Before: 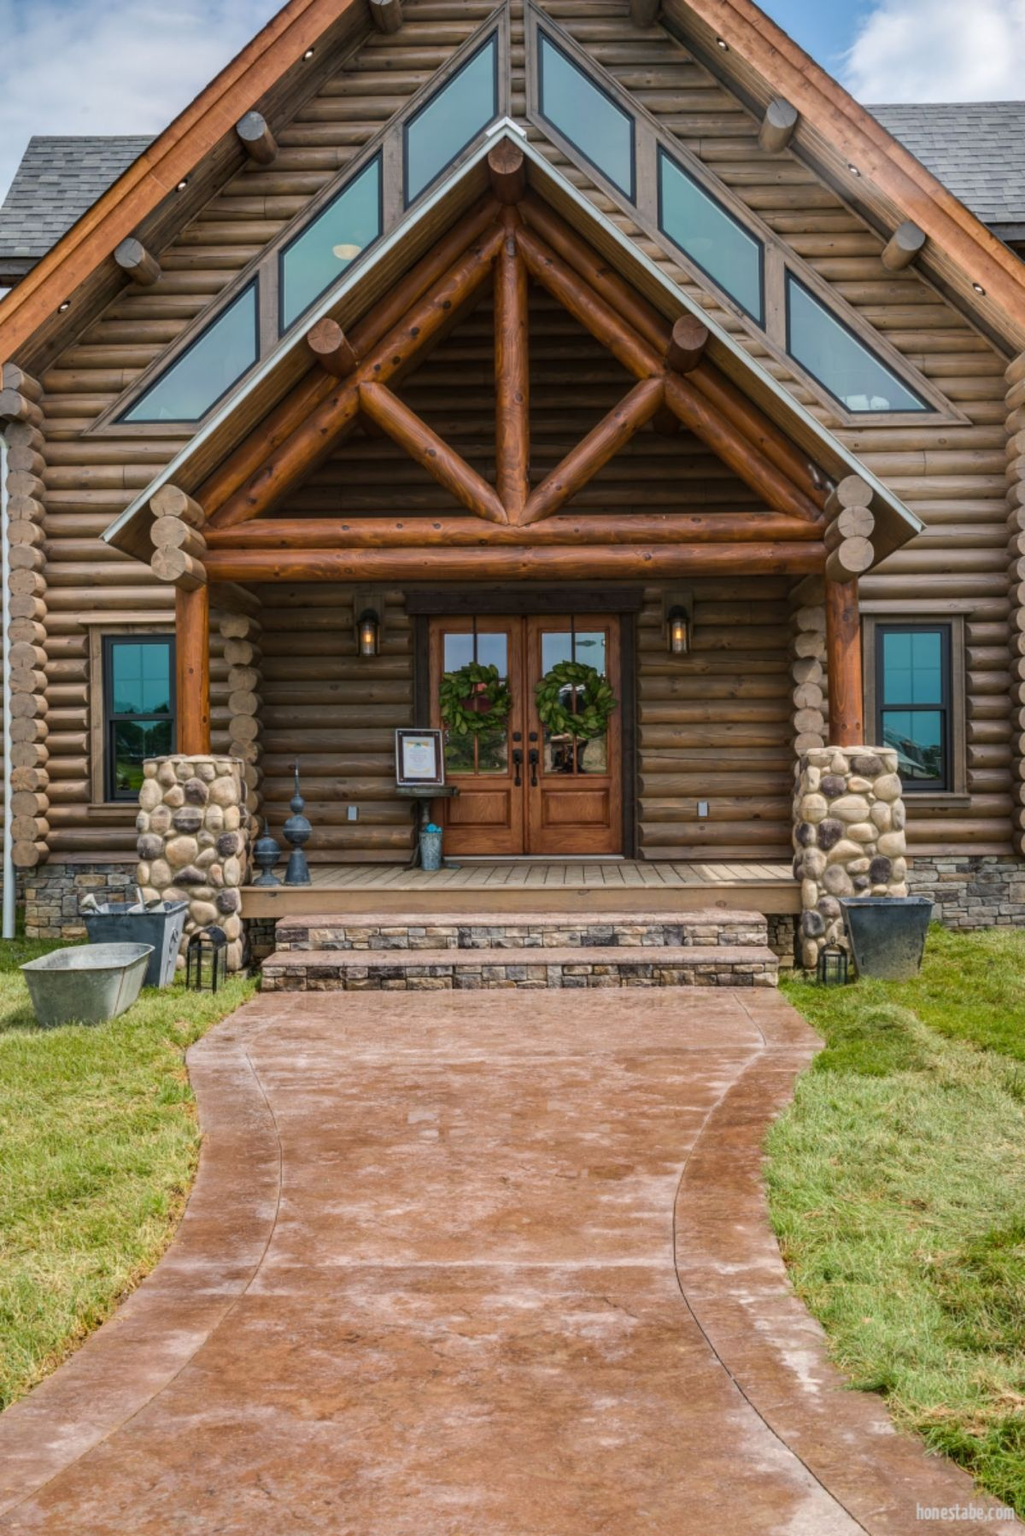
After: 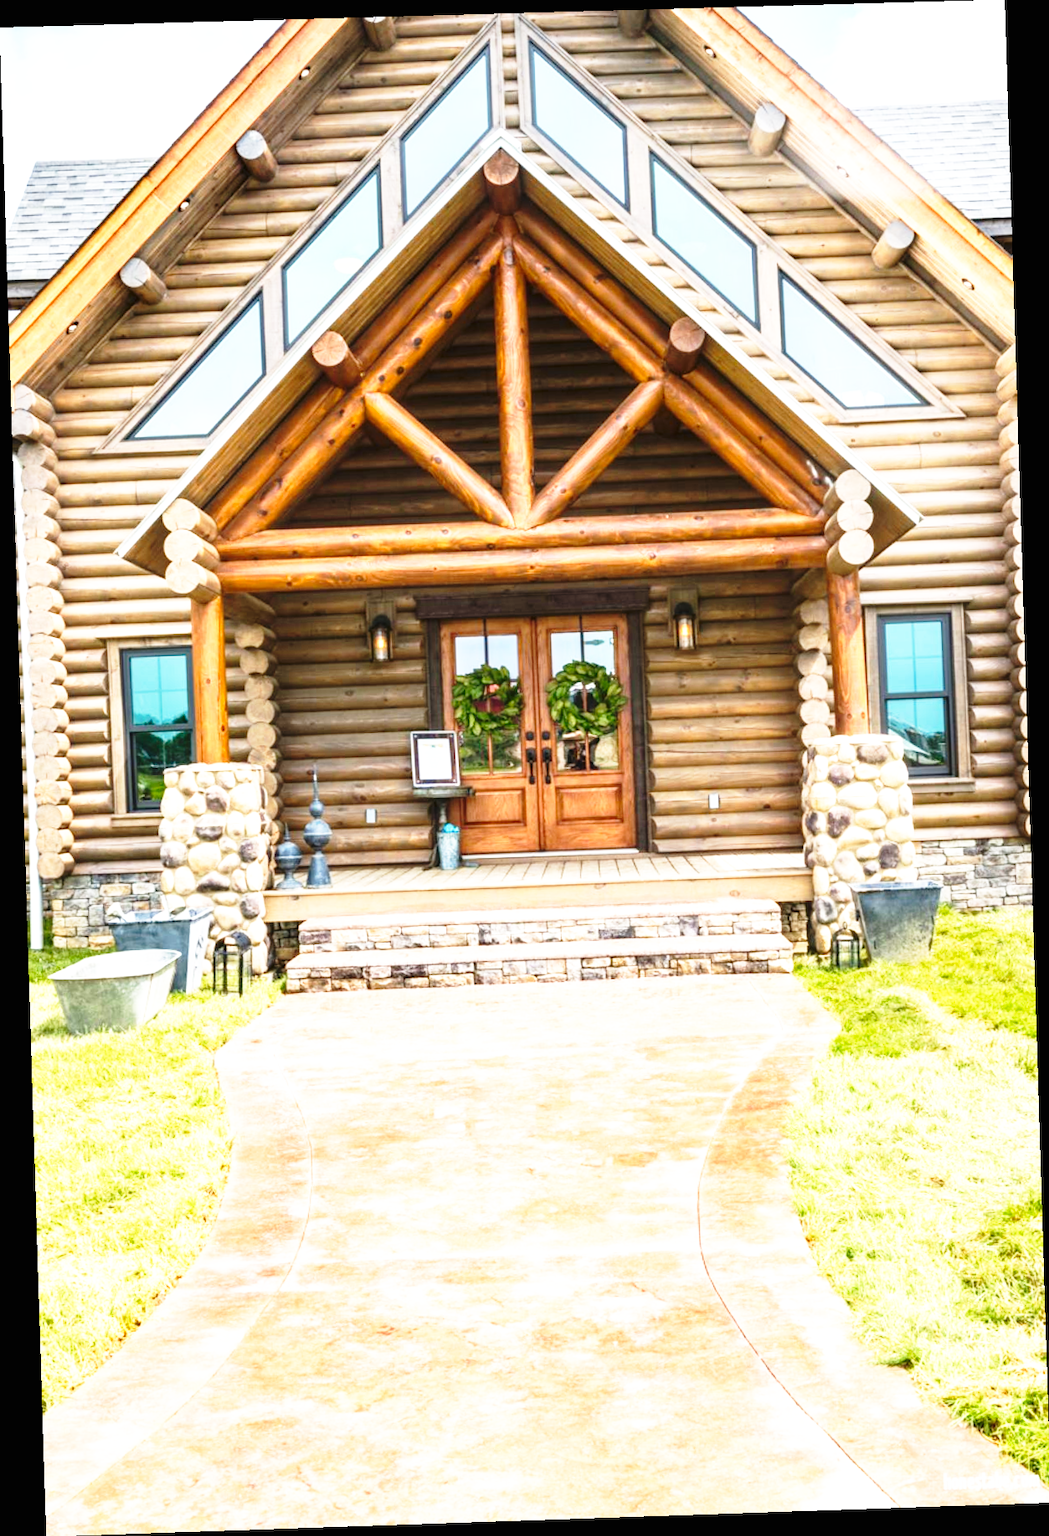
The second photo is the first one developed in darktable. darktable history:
base curve: curves: ch0 [(0, 0) (0.026, 0.03) (0.109, 0.232) (0.351, 0.748) (0.669, 0.968) (1, 1)], preserve colors none
exposure: black level correction 0, exposure 1.2 EV, compensate highlight preservation false
rotate and perspective: rotation -1.77°, lens shift (horizontal) 0.004, automatic cropping off
tone equalizer: on, module defaults
